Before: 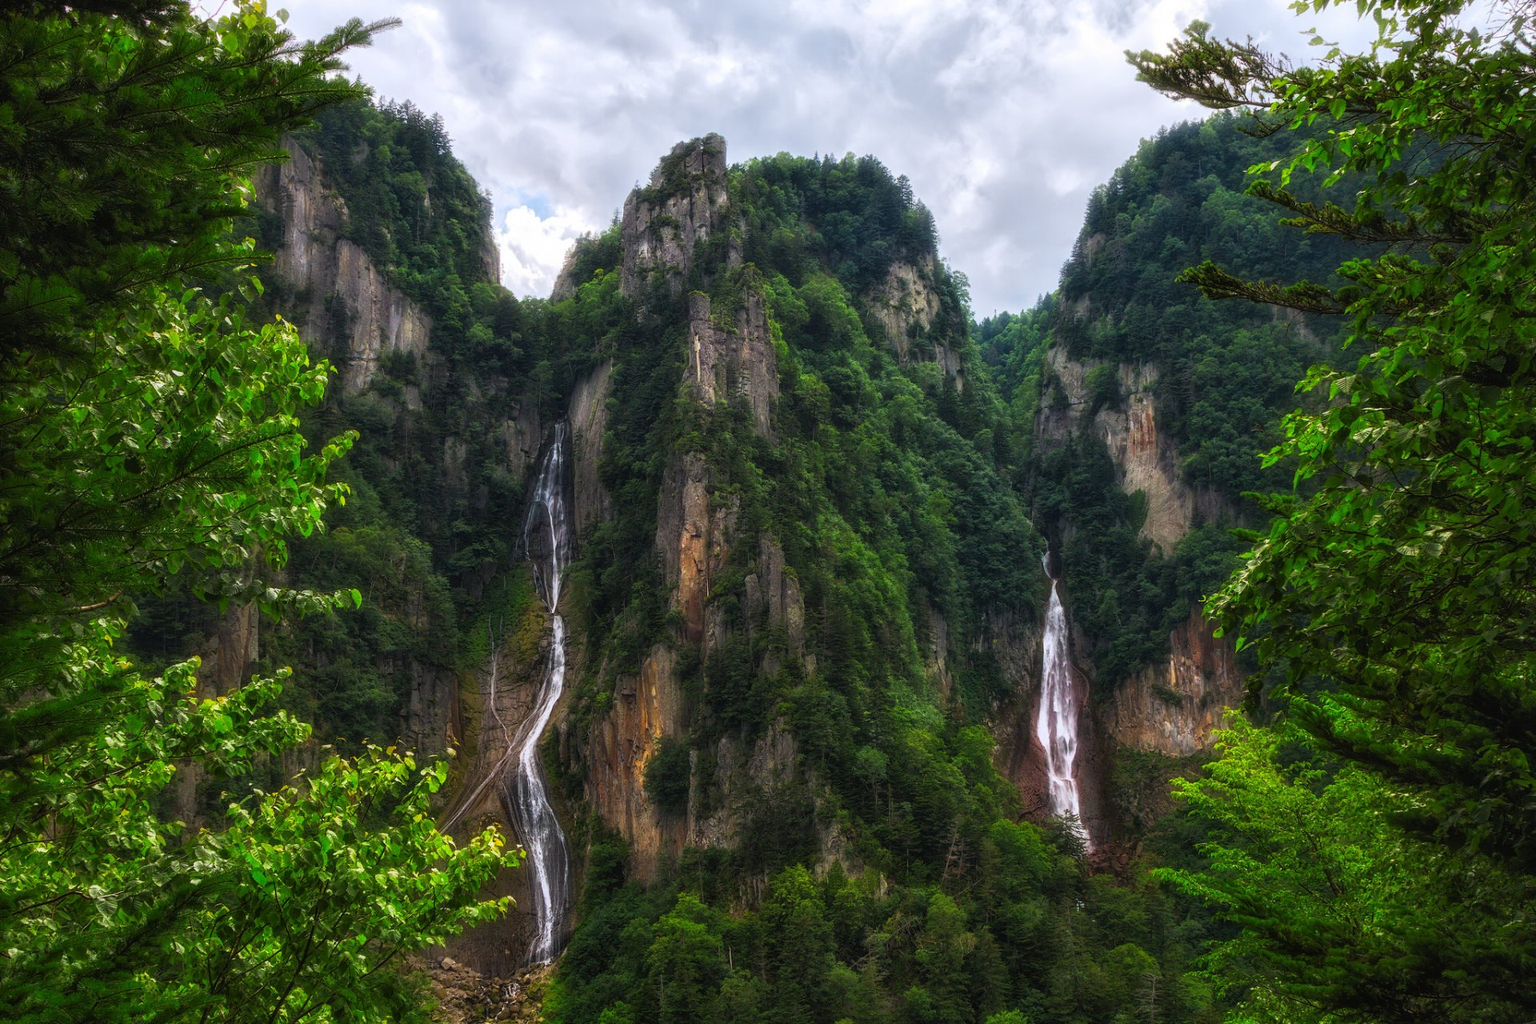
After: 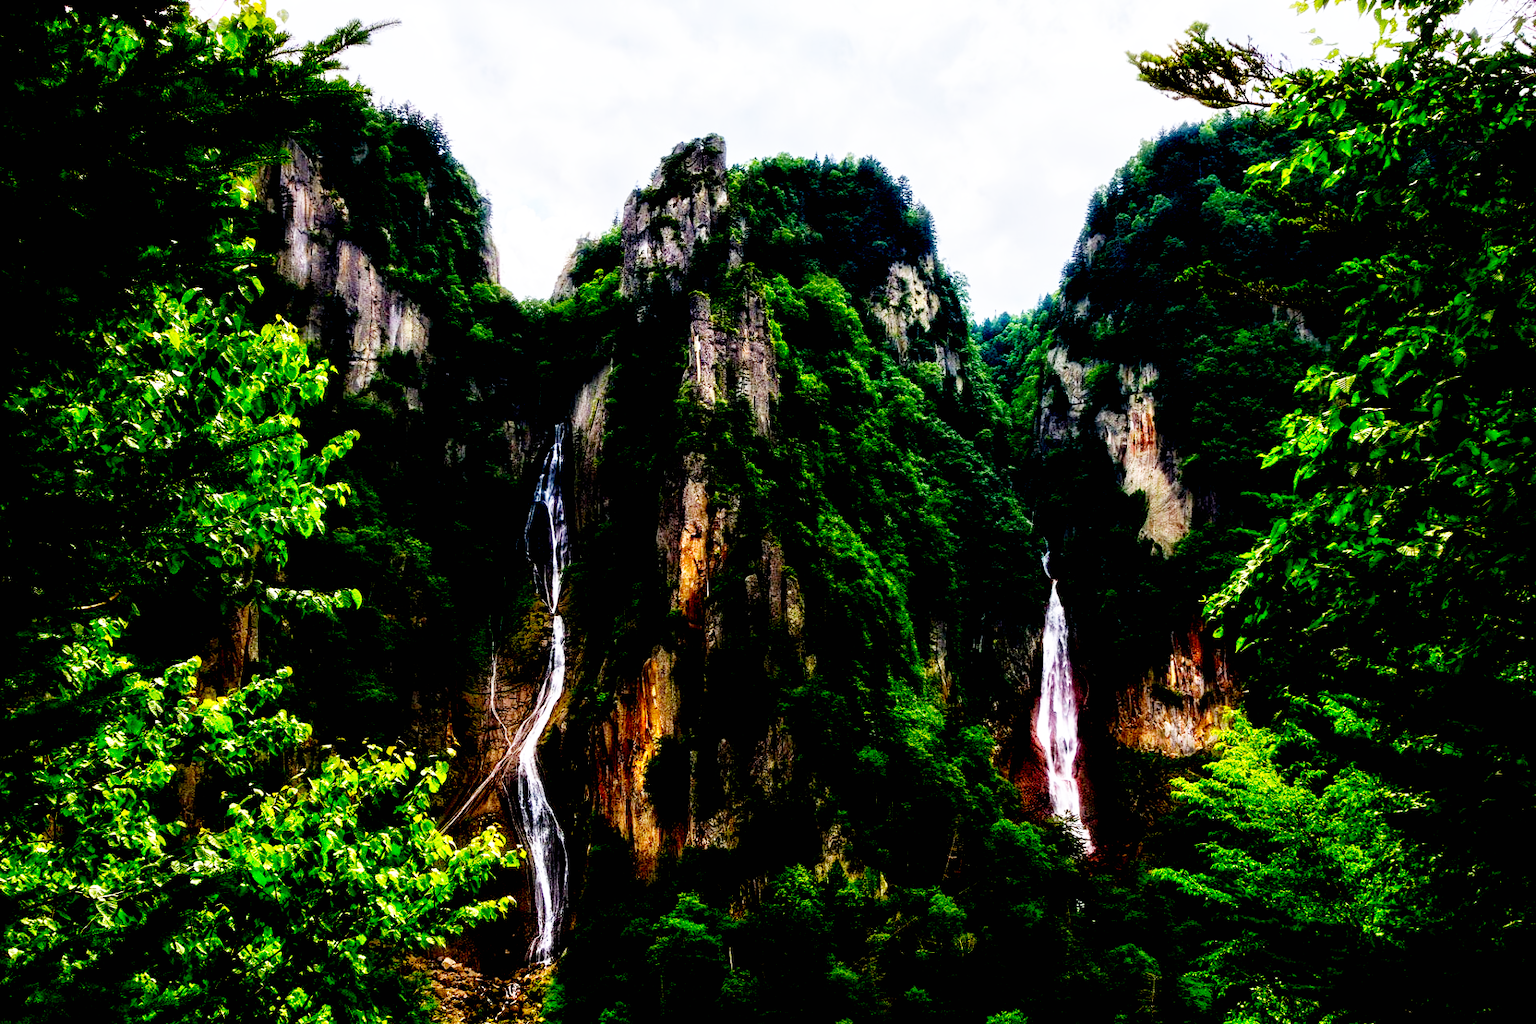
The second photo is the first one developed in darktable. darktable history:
contrast equalizer: octaves 7, y [[0.6 ×6], [0.55 ×6], [0 ×6], [0 ×6], [0 ×6]], mix 0.3
exposure: black level correction 0.047, exposure 0.013 EV, compensate highlight preservation false
base curve: curves: ch0 [(0, 0) (0.007, 0.004) (0.027, 0.03) (0.046, 0.07) (0.207, 0.54) (0.442, 0.872) (0.673, 0.972) (1, 1)], preserve colors none
